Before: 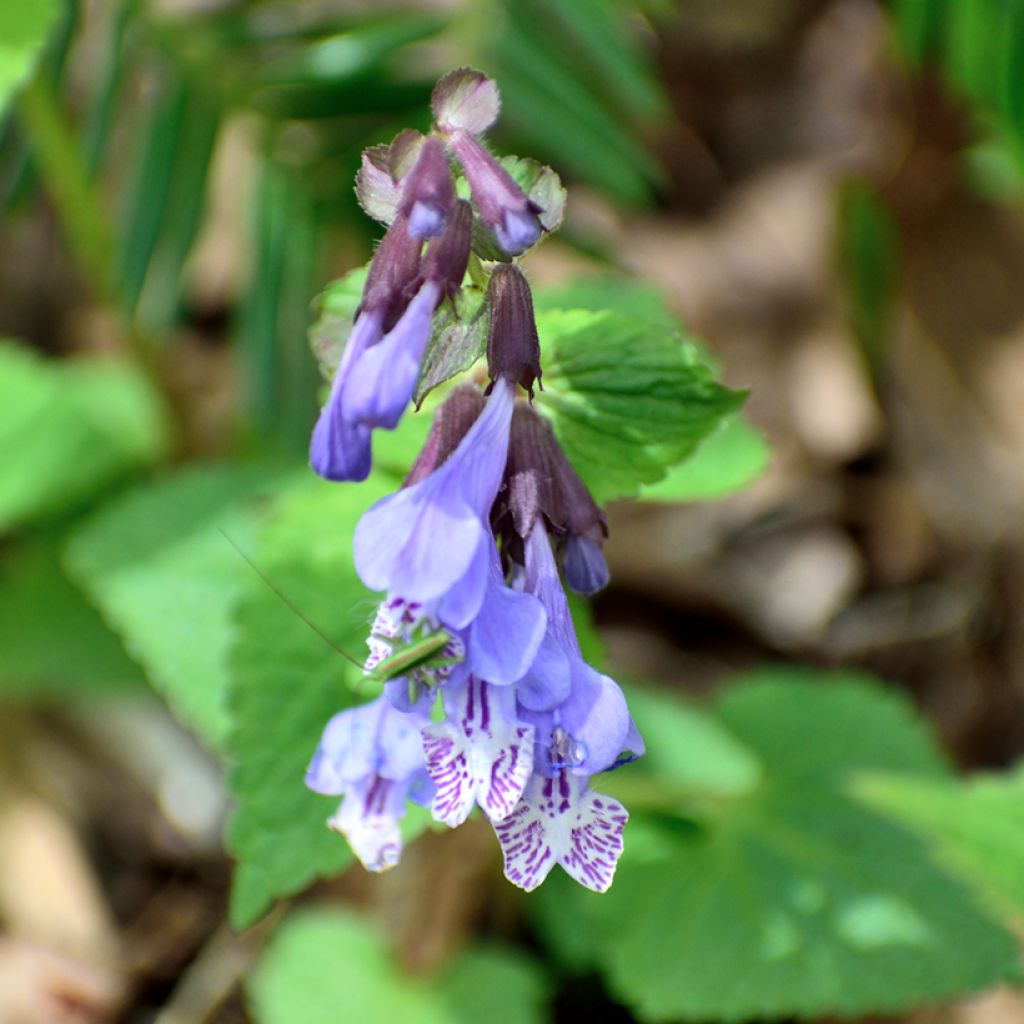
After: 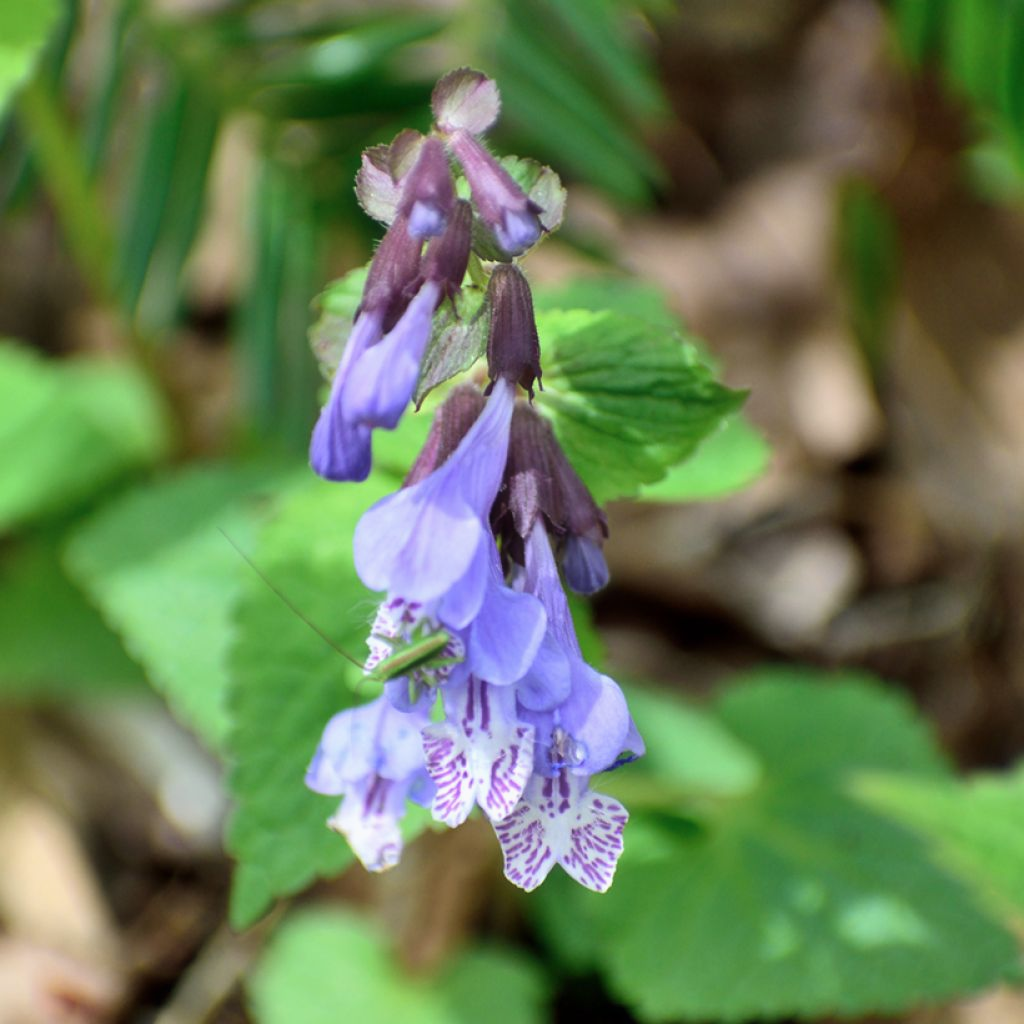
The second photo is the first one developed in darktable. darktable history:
haze removal: strength -0.109, compatibility mode true, adaptive false
